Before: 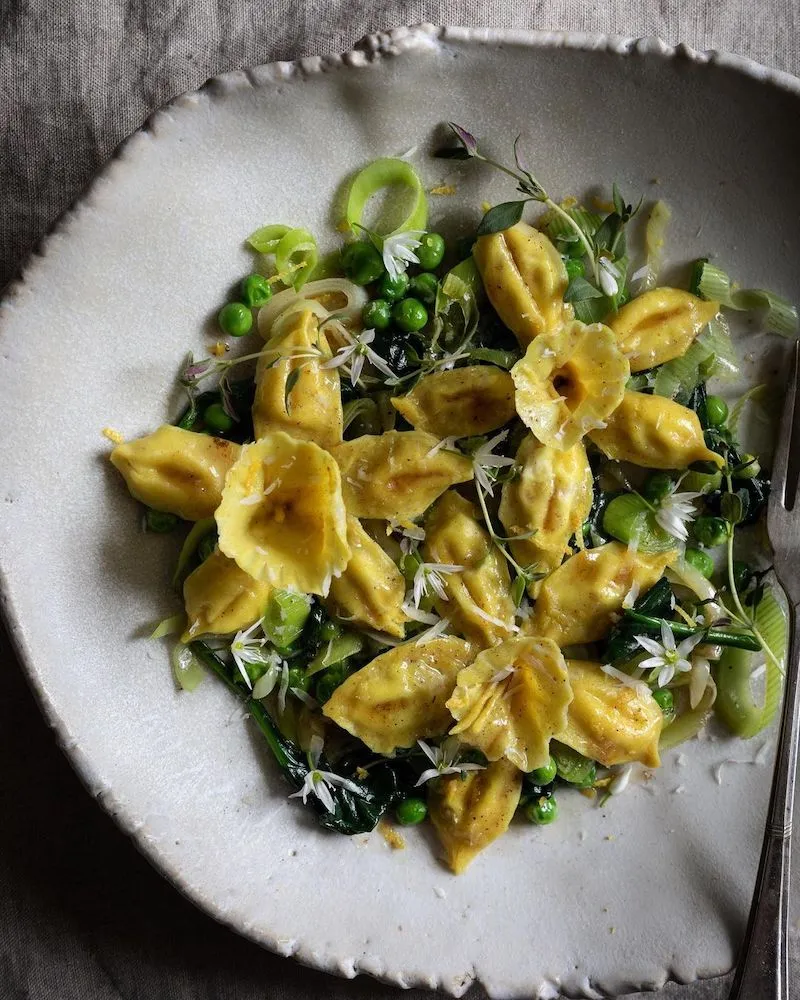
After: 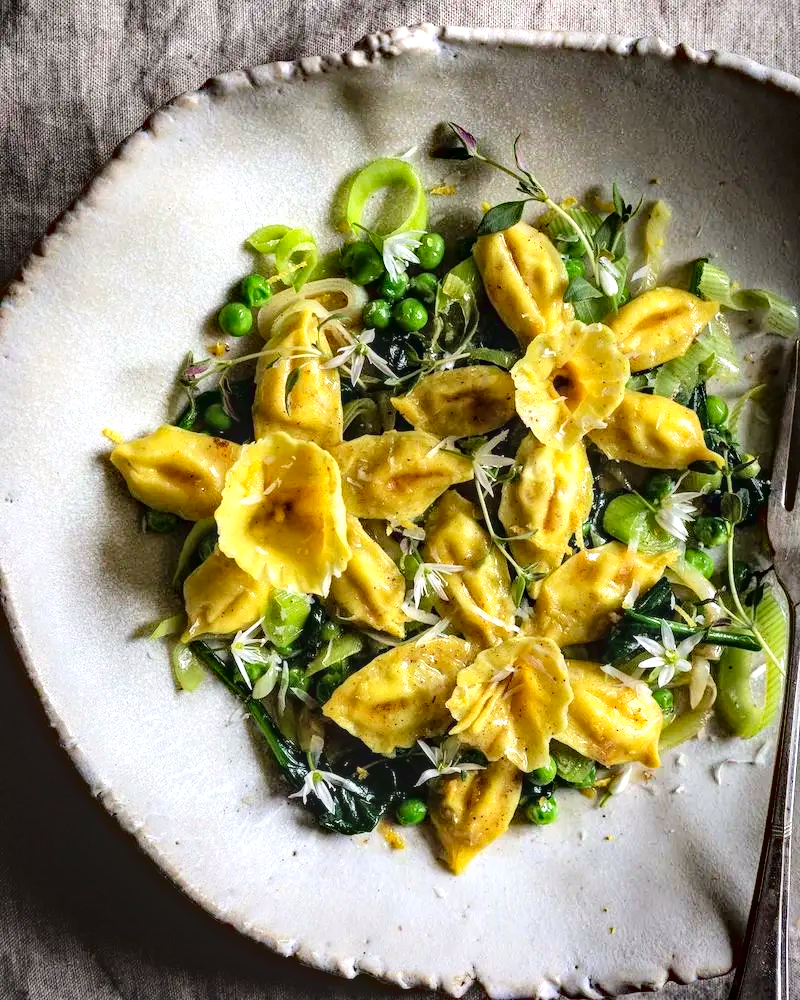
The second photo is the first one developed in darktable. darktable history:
haze removal: strength 0.409, distance 0.218, adaptive false
exposure: exposure 0.653 EV, compensate exposure bias true, compensate highlight preservation false
local contrast: on, module defaults
velvia: strength 14.35%
tone curve: curves: ch0 [(0, 0.021) (0.049, 0.044) (0.152, 0.14) (0.328, 0.377) (0.473, 0.543) (0.641, 0.705) (0.868, 0.887) (1, 0.969)]; ch1 [(0, 0) (0.322, 0.328) (0.43, 0.425) (0.474, 0.466) (0.502, 0.503) (0.522, 0.526) (0.564, 0.591) (0.602, 0.632) (0.677, 0.701) (0.859, 0.885) (1, 1)]; ch2 [(0, 0) (0.33, 0.301) (0.447, 0.44) (0.487, 0.496) (0.502, 0.516) (0.535, 0.554) (0.565, 0.598) (0.618, 0.629) (1, 1)], color space Lab, linked channels
shadows and highlights: radius 171.82, shadows 26.63, white point adjustment 3.06, highlights -68.22, soften with gaussian
